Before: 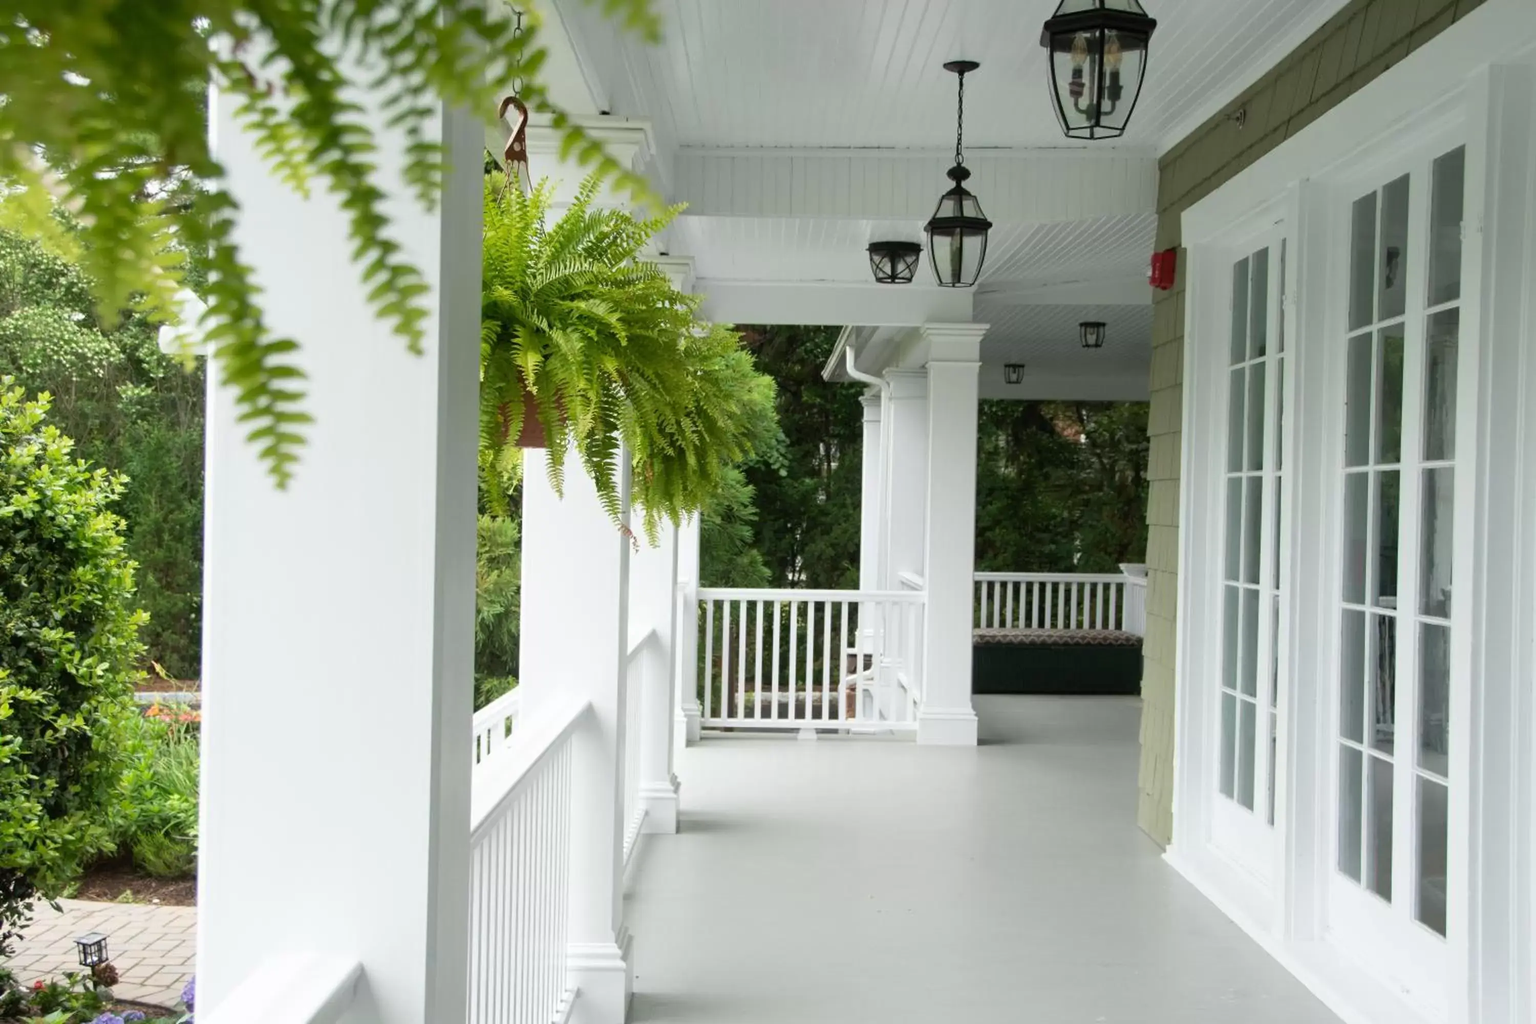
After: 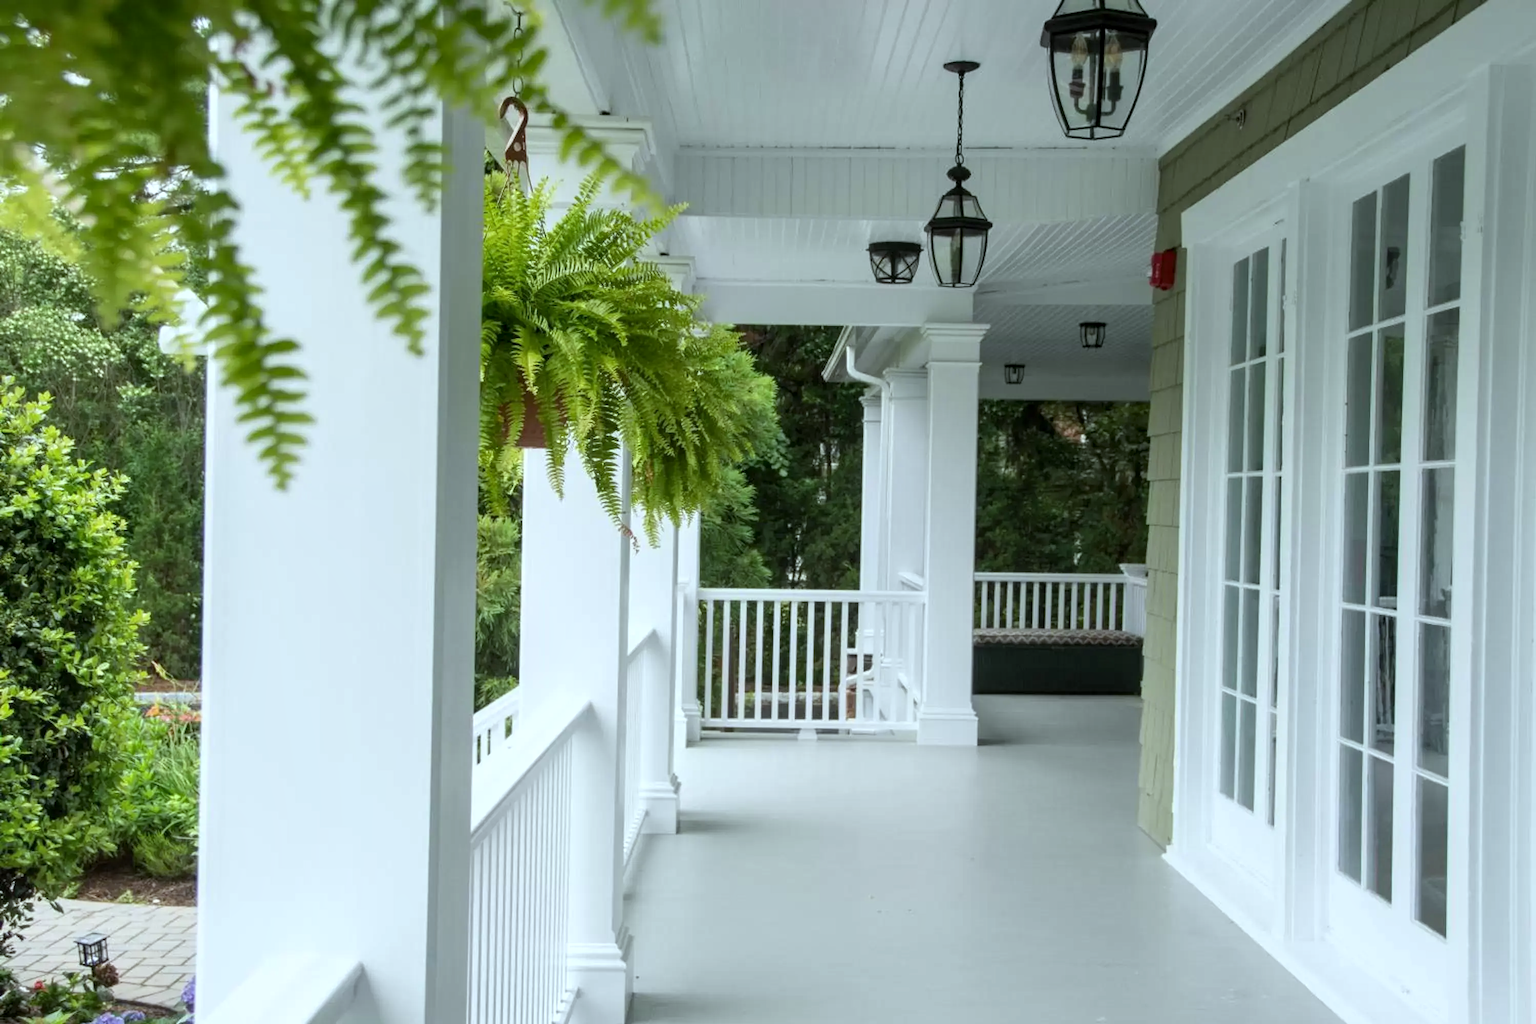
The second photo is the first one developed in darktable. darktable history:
exposure: compensate highlight preservation false
white balance: red 0.925, blue 1.046
local contrast: on, module defaults
